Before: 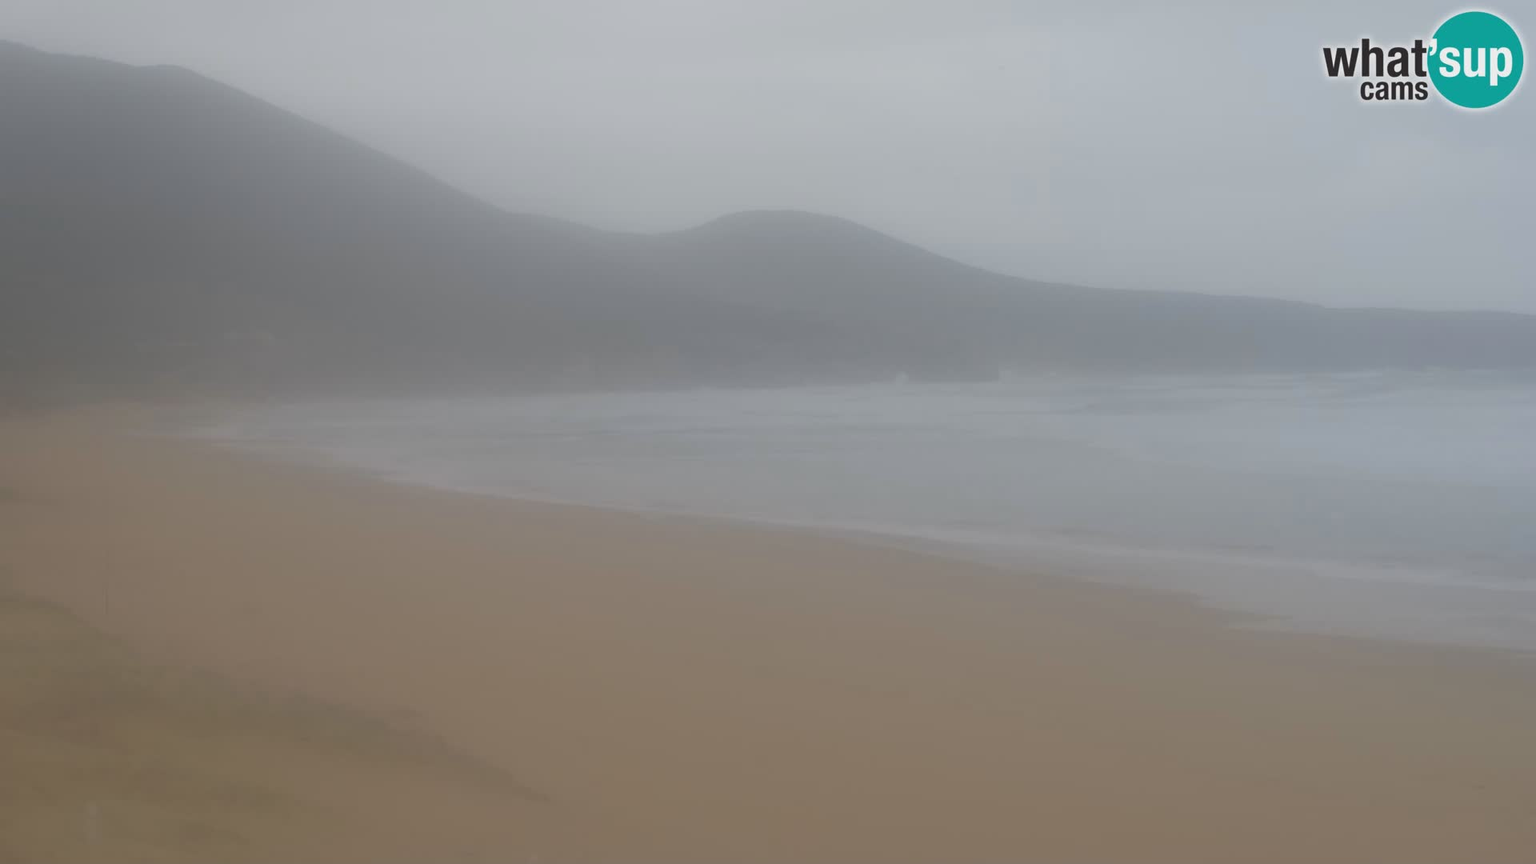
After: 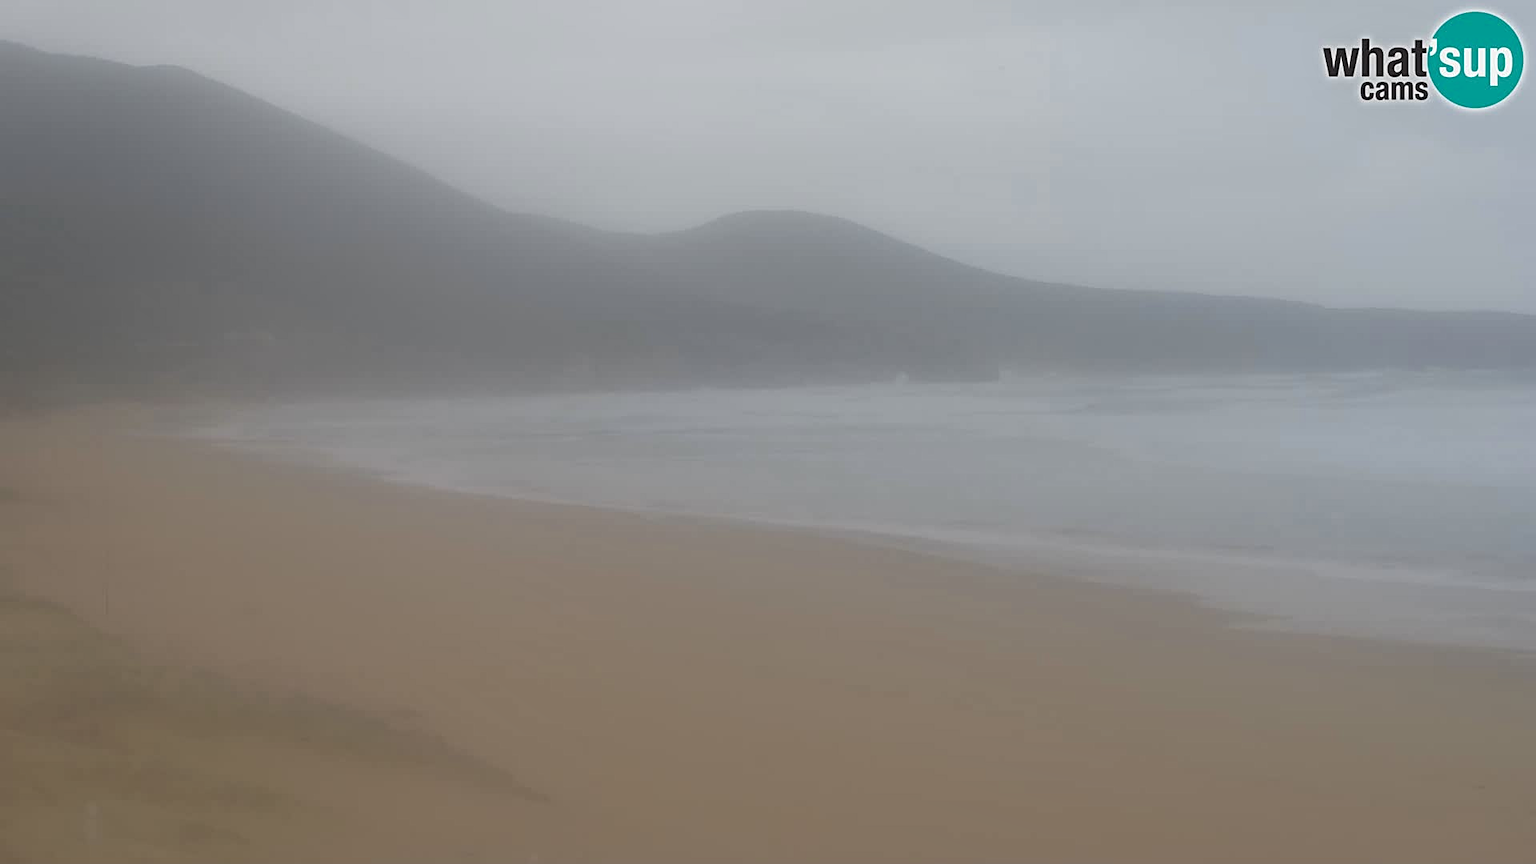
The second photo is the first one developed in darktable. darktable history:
sharpen: on, module defaults
local contrast: shadows 92%, midtone range 0.499
